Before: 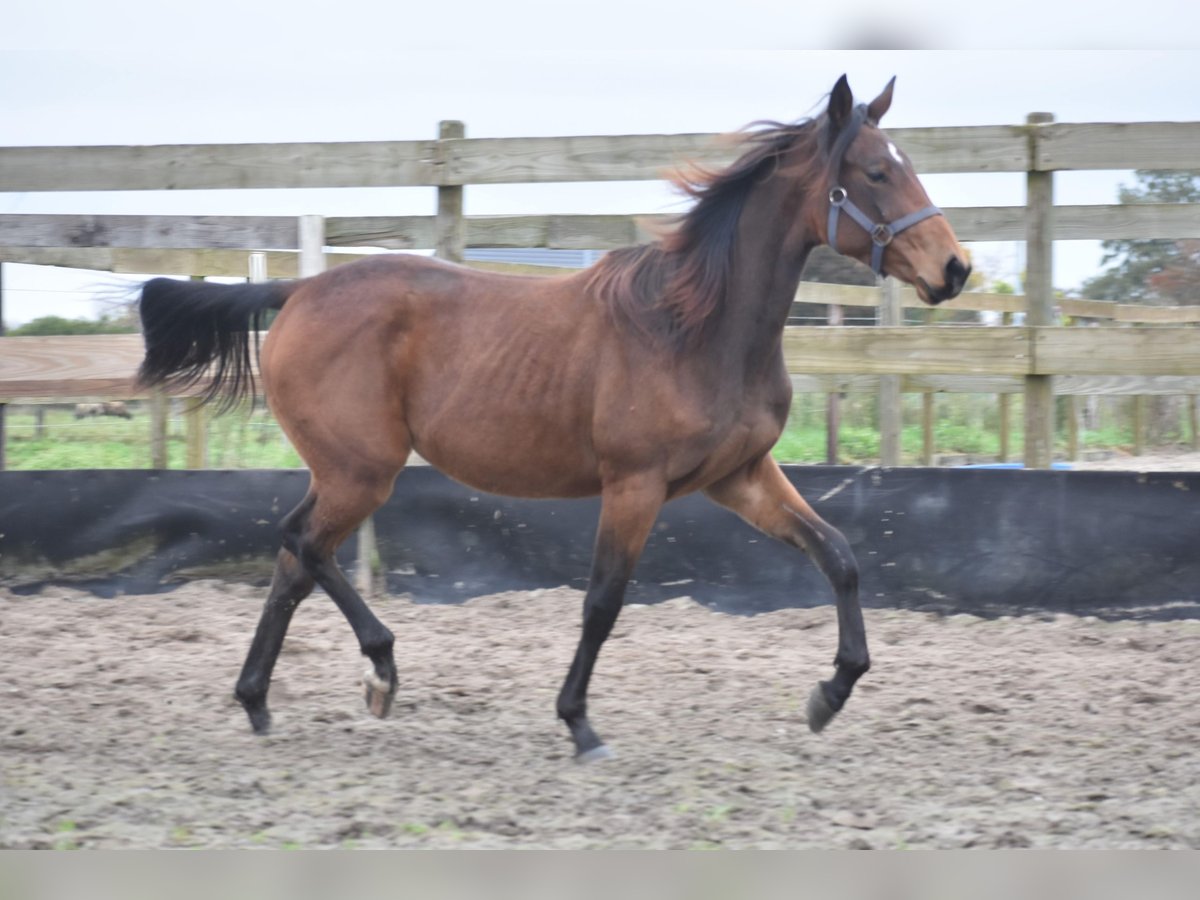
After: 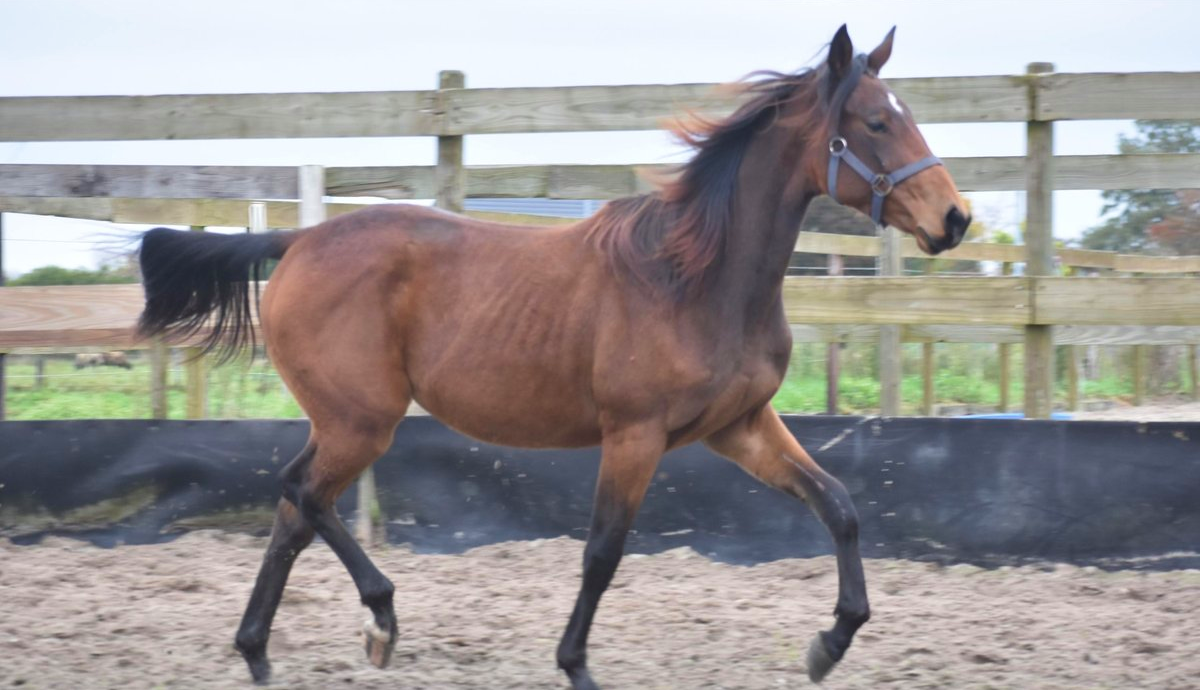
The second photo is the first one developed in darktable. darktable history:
crop: top 5.667%, bottom 17.637%
velvia: on, module defaults
